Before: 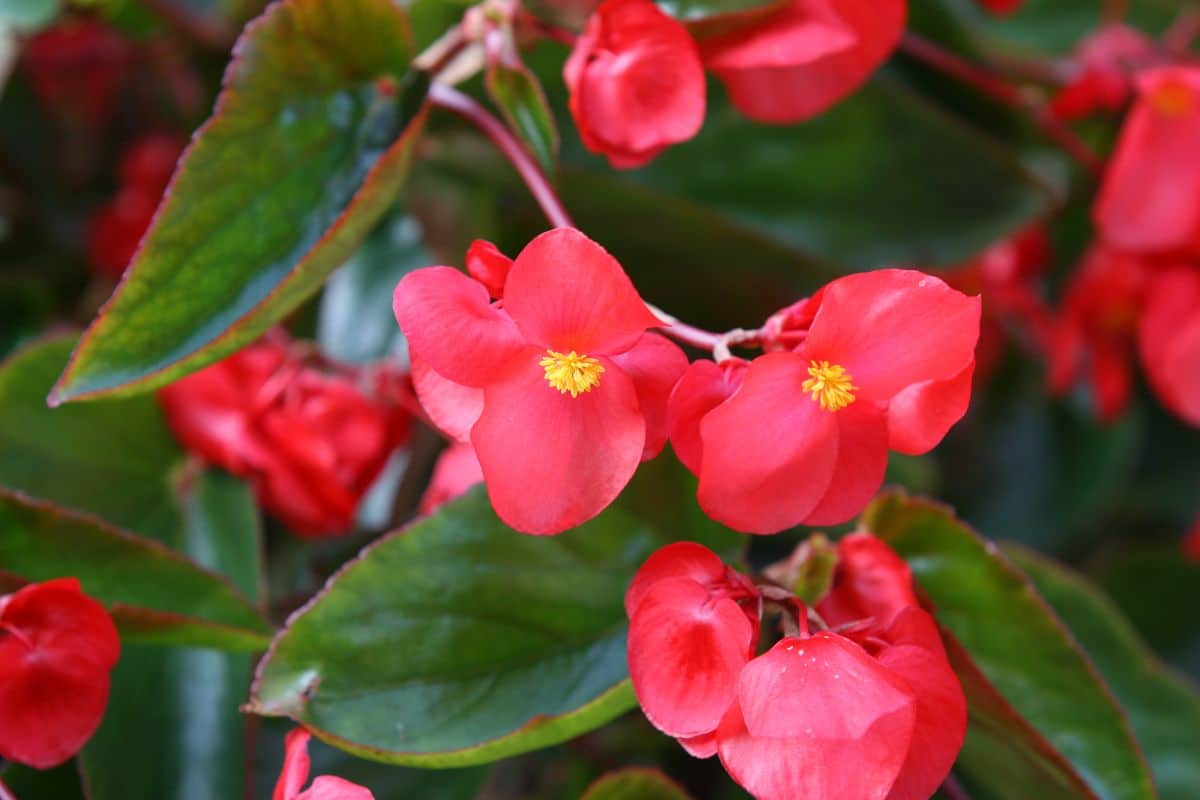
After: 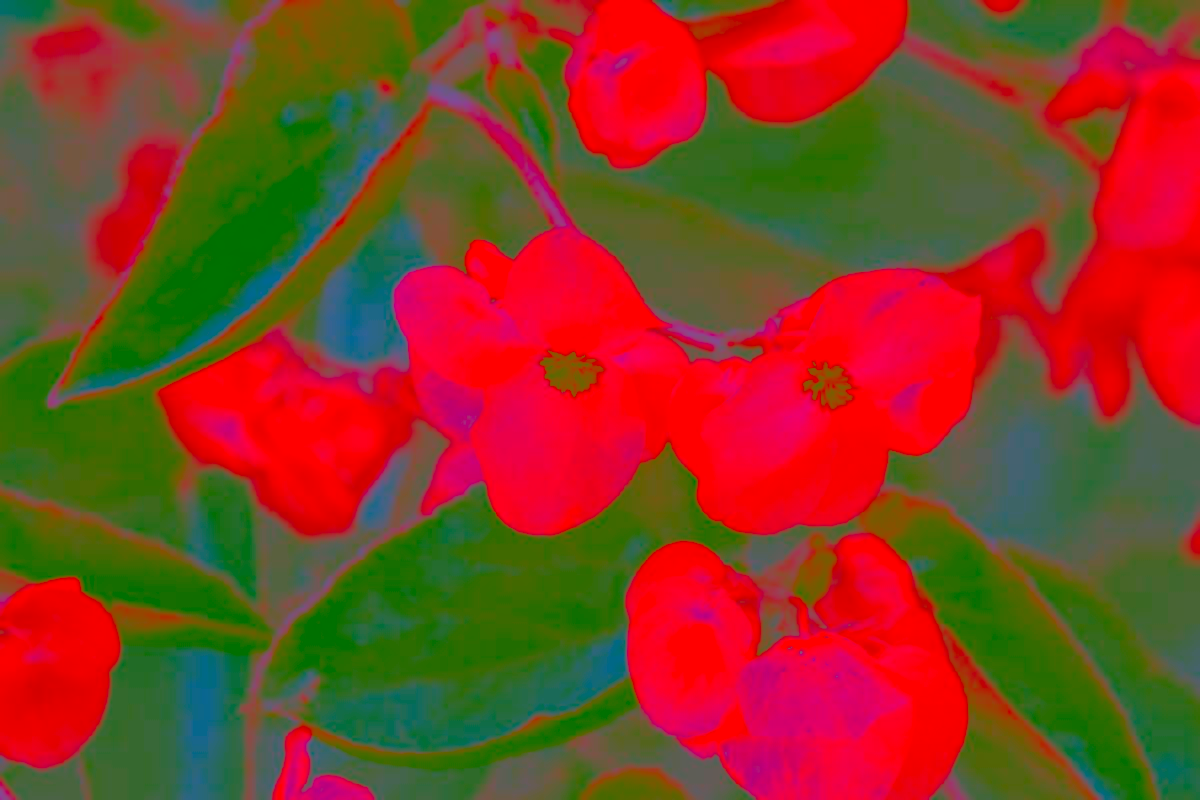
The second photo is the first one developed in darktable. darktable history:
tone equalizer: mask exposure compensation -0.487 EV
contrast brightness saturation: contrast -0.984, brightness -0.158, saturation 0.74
sharpen: on, module defaults
